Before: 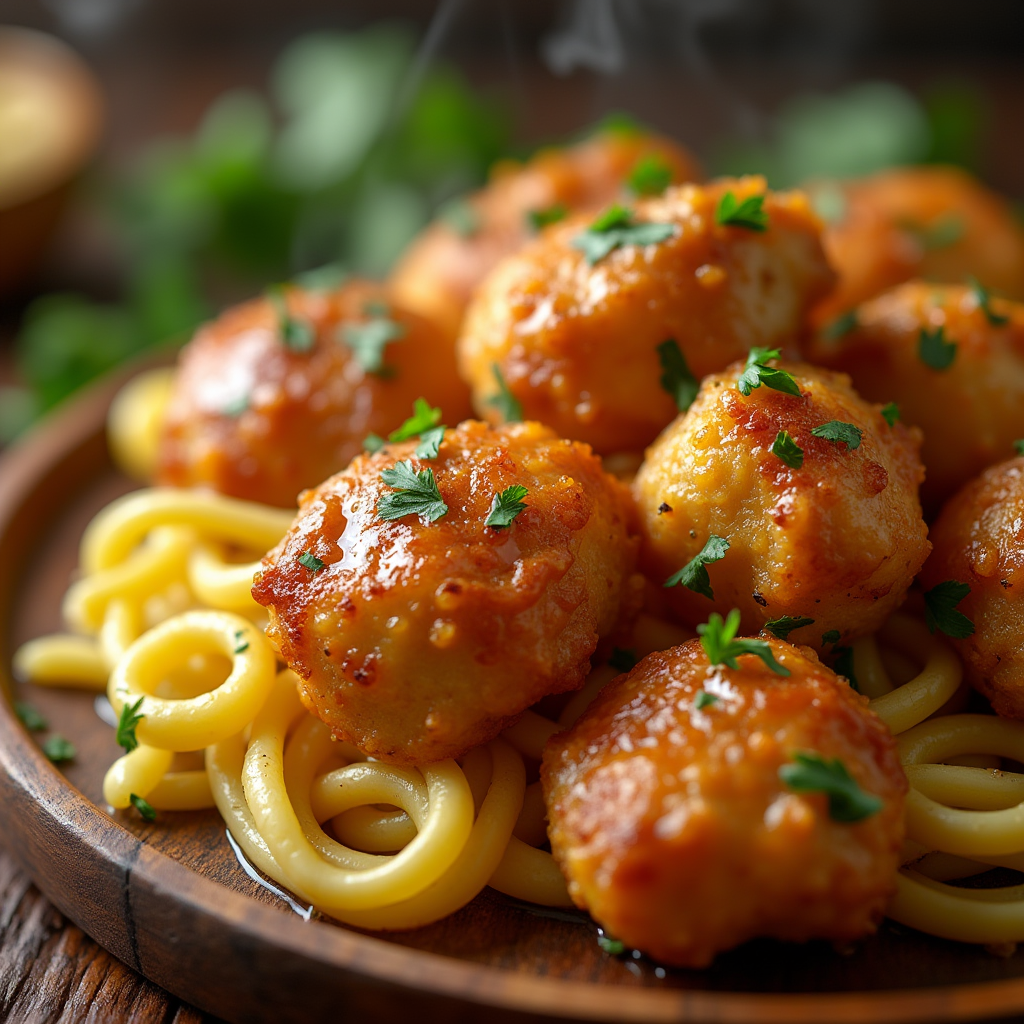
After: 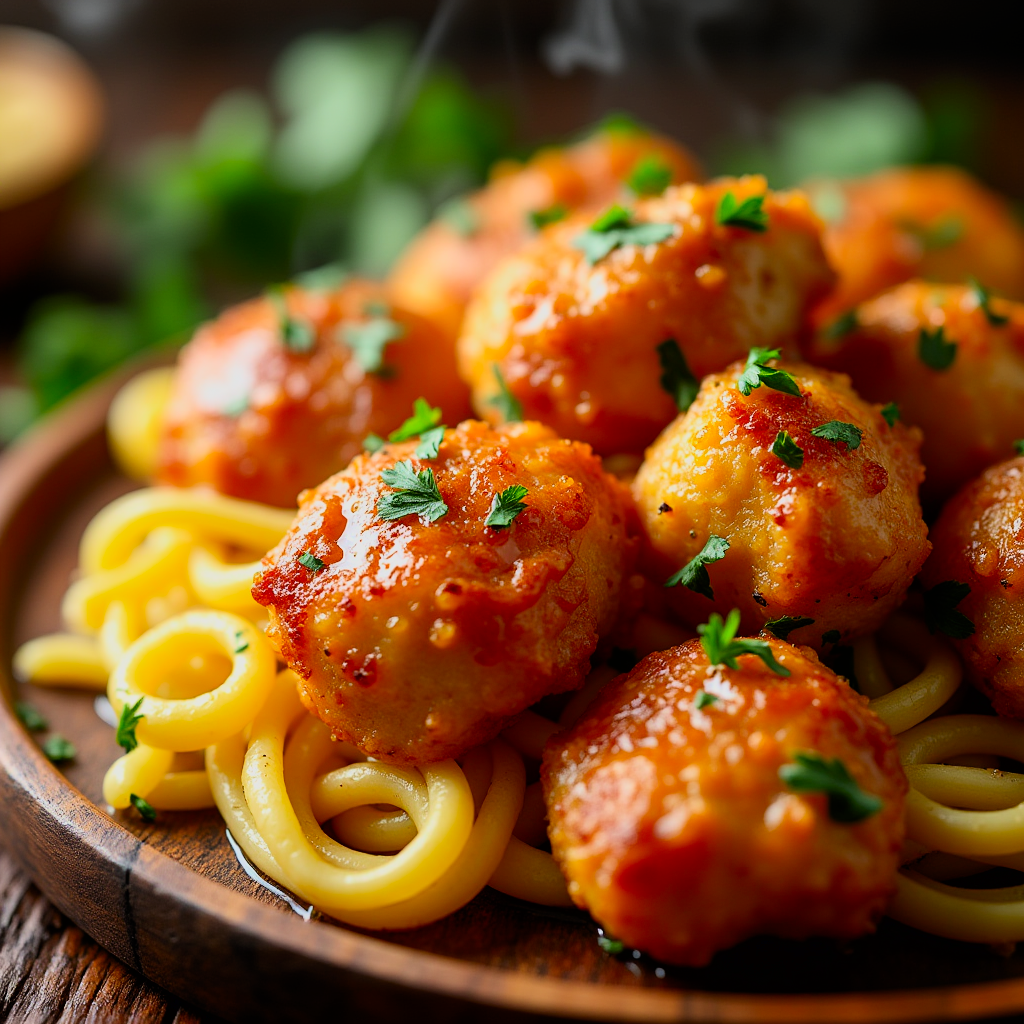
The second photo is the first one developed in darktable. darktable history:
filmic rgb: black relative exposure -7.15 EV, white relative exposure 5.36 EV, hardness 3.02, color science v6 (2022)
contrast brightness saturation: contrast 0.23, brightness 0.1, saturation 0.29
